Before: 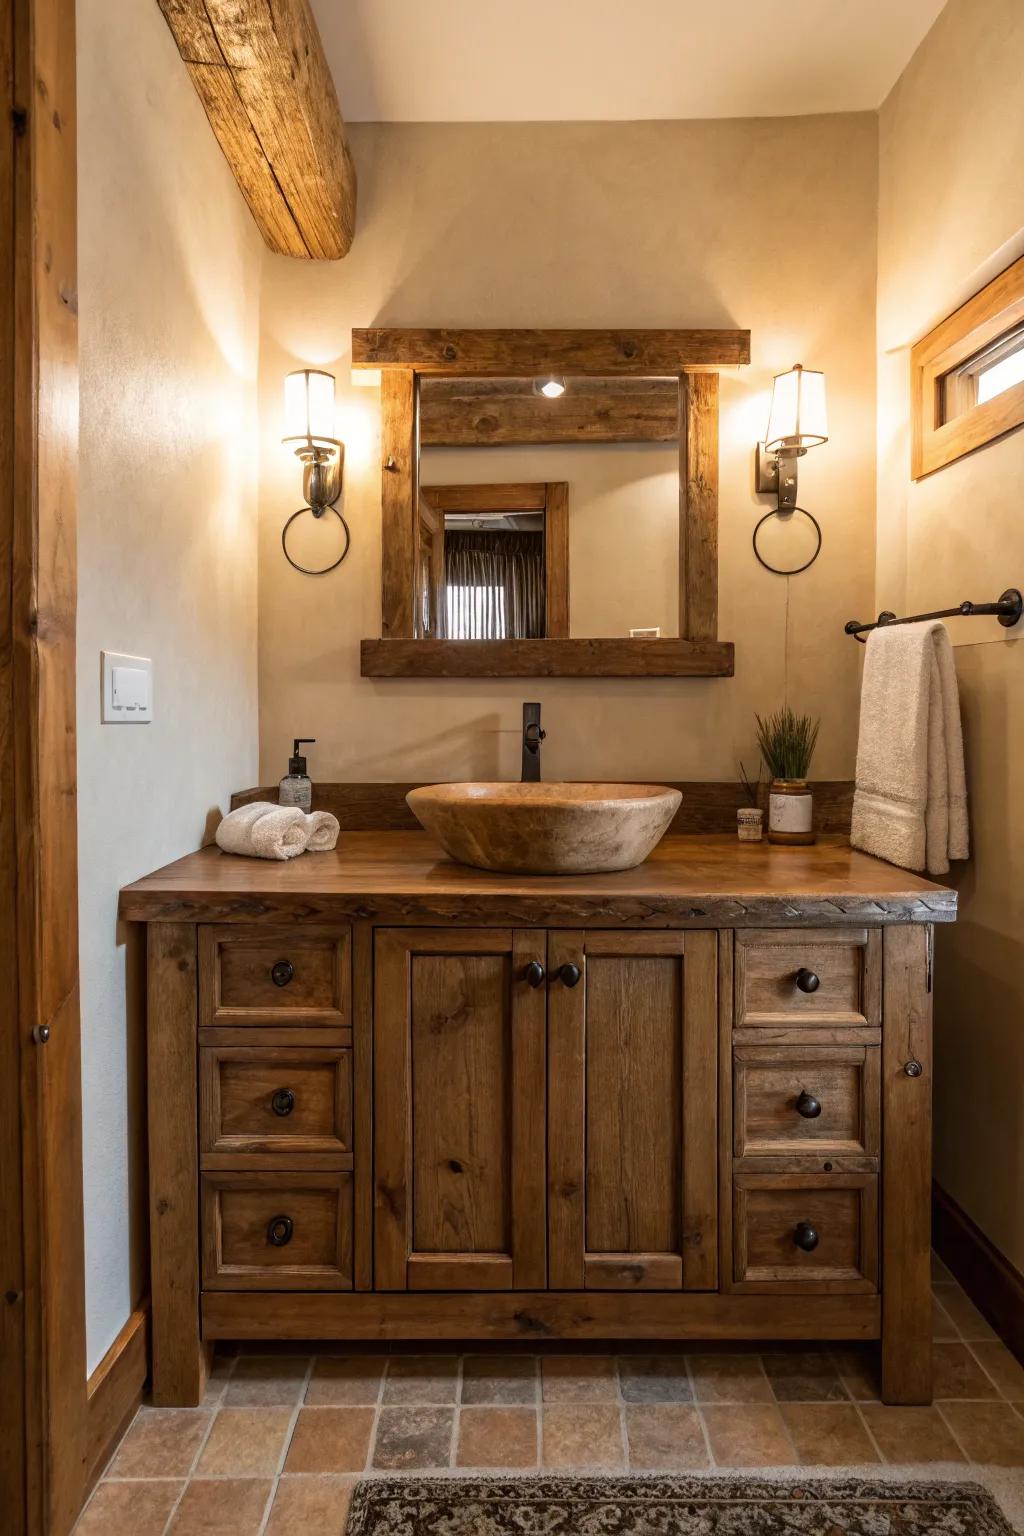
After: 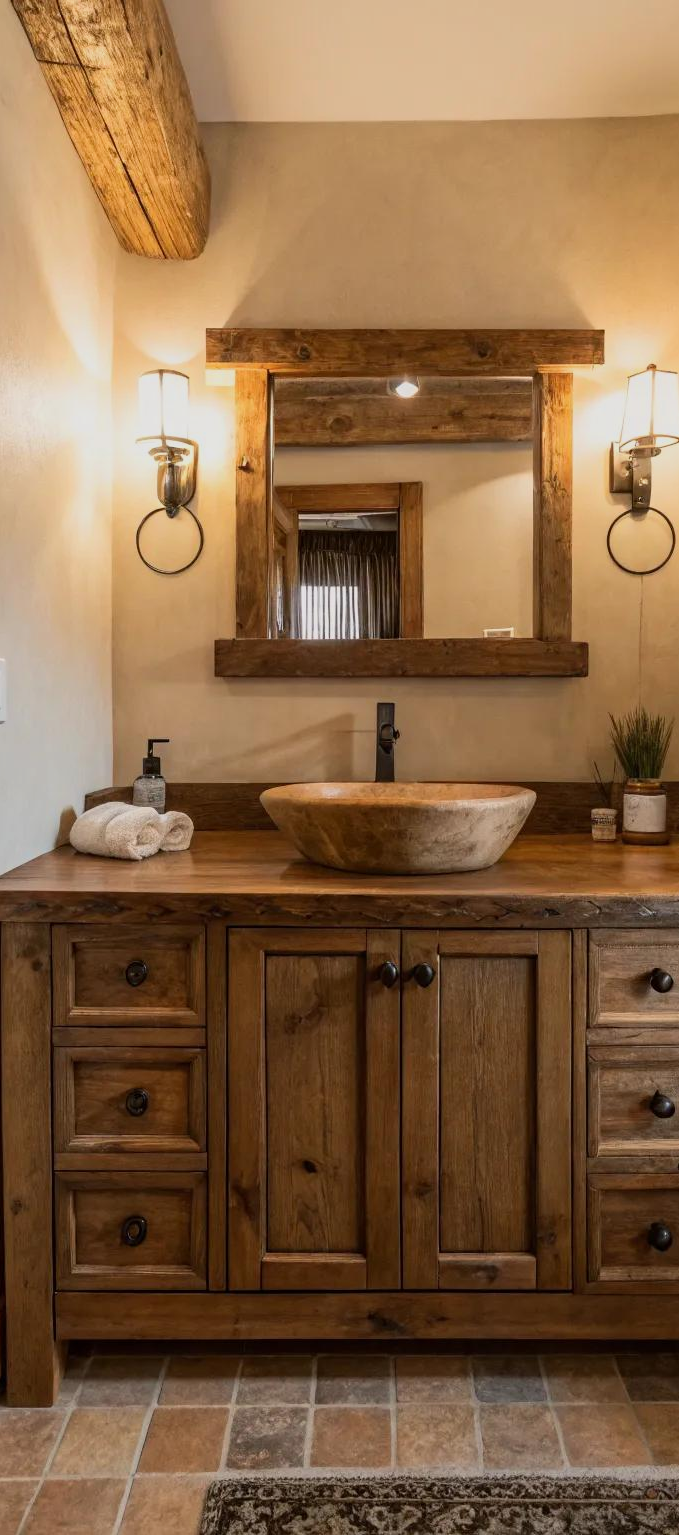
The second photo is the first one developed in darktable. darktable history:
tone equalizer: -8 EV -0.001 EV, -7 EV 0.004 EV, -6 EV -0.021 EV, -5 EV 0.011 EV, -4 EV -0.021 EV, -3 EV 0.016 EV, -2 EV -0.052 EV, -1 EV -0.31 EV, +0 EV -0.562 EV, edges refinement/feathering 500, mask exposure compensation -1.57 EV, preserve details no
crop and rotate: left 14.312%, right 19.373%
